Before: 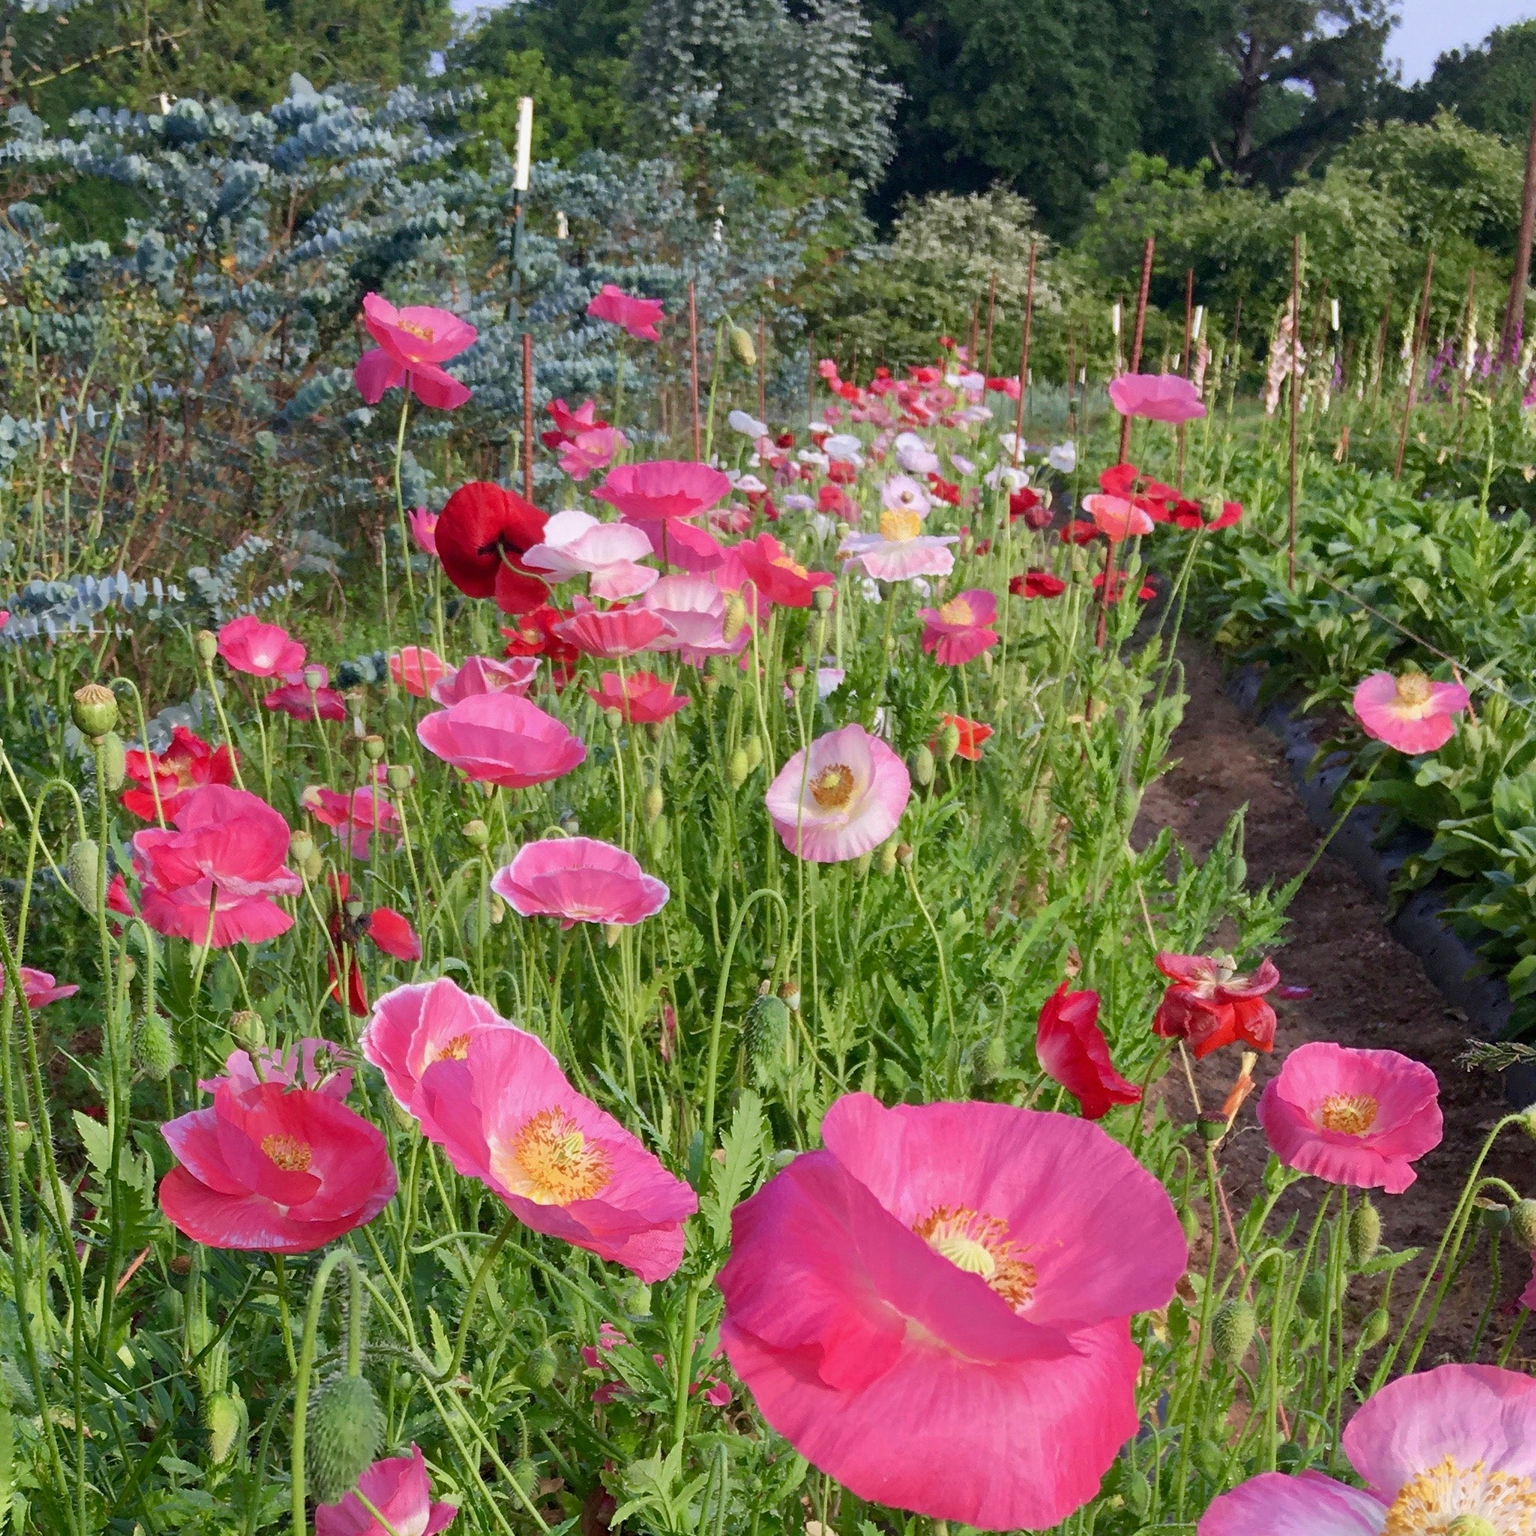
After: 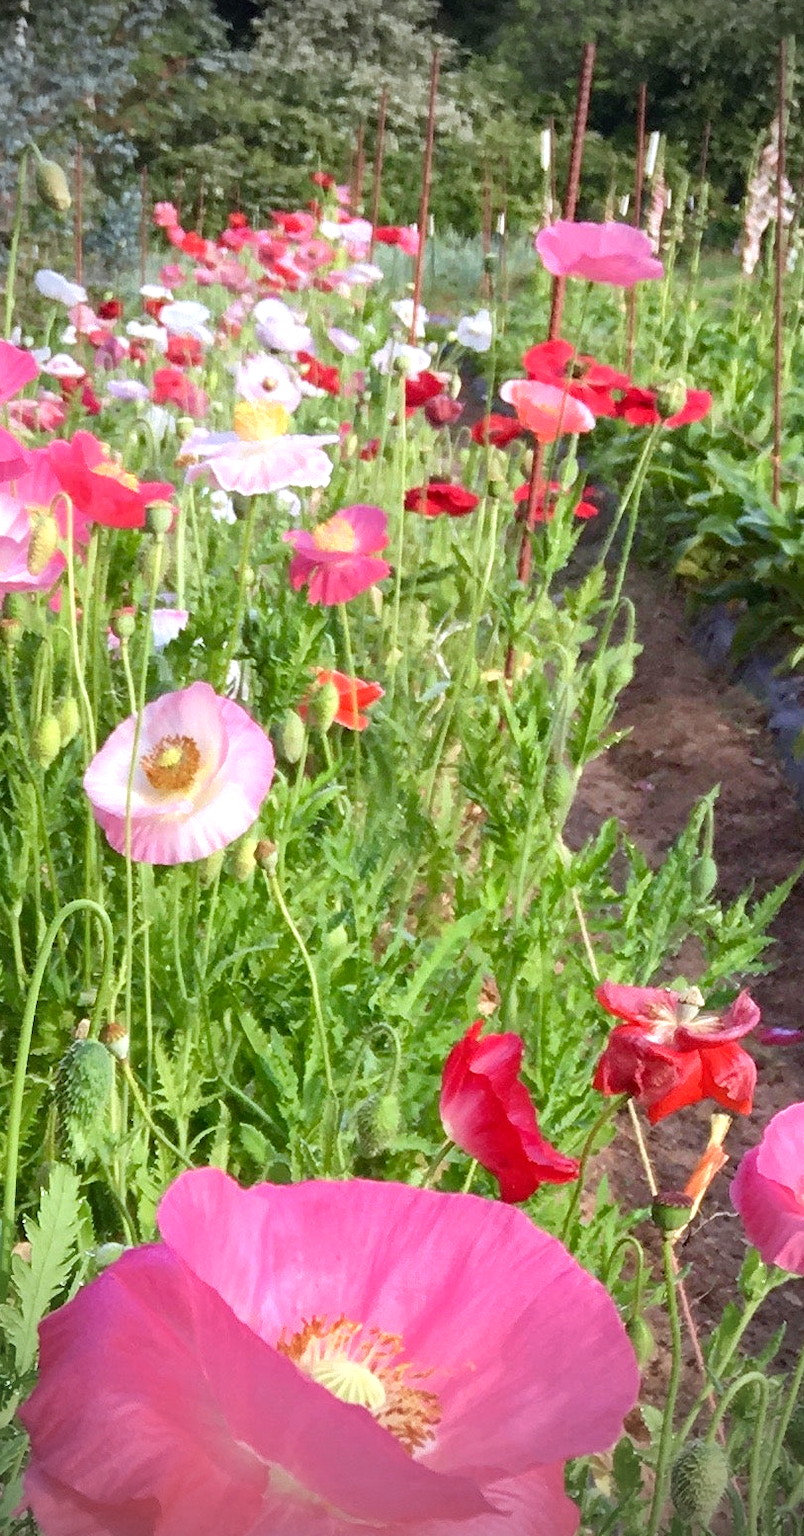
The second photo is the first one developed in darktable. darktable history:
vignetting: fall-off start 75%, brightness -0.692, width/height ratio 1.084
exposure: exposure 0.661 EV, compensate highlight preservation false
crop: left 45.721%, top 13.393%, right 14.118%, bottom 10.01%
color correction: highlights a* -2.73, highlights b* -2.09, shadows a* 2.41, shadows b* 2.73
